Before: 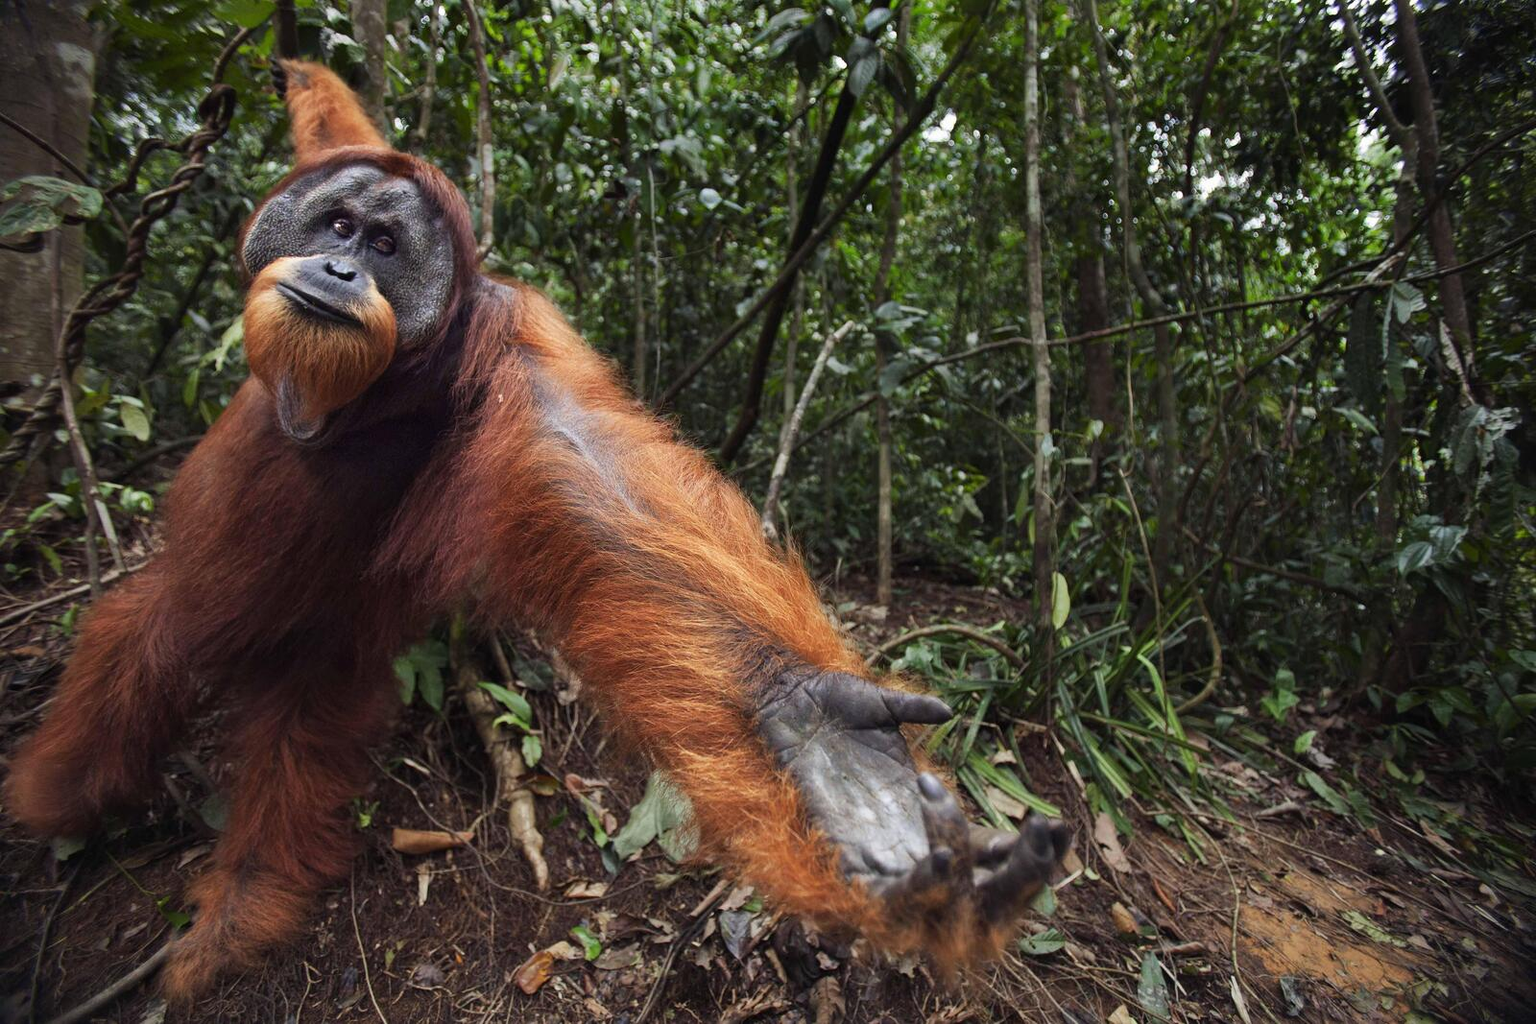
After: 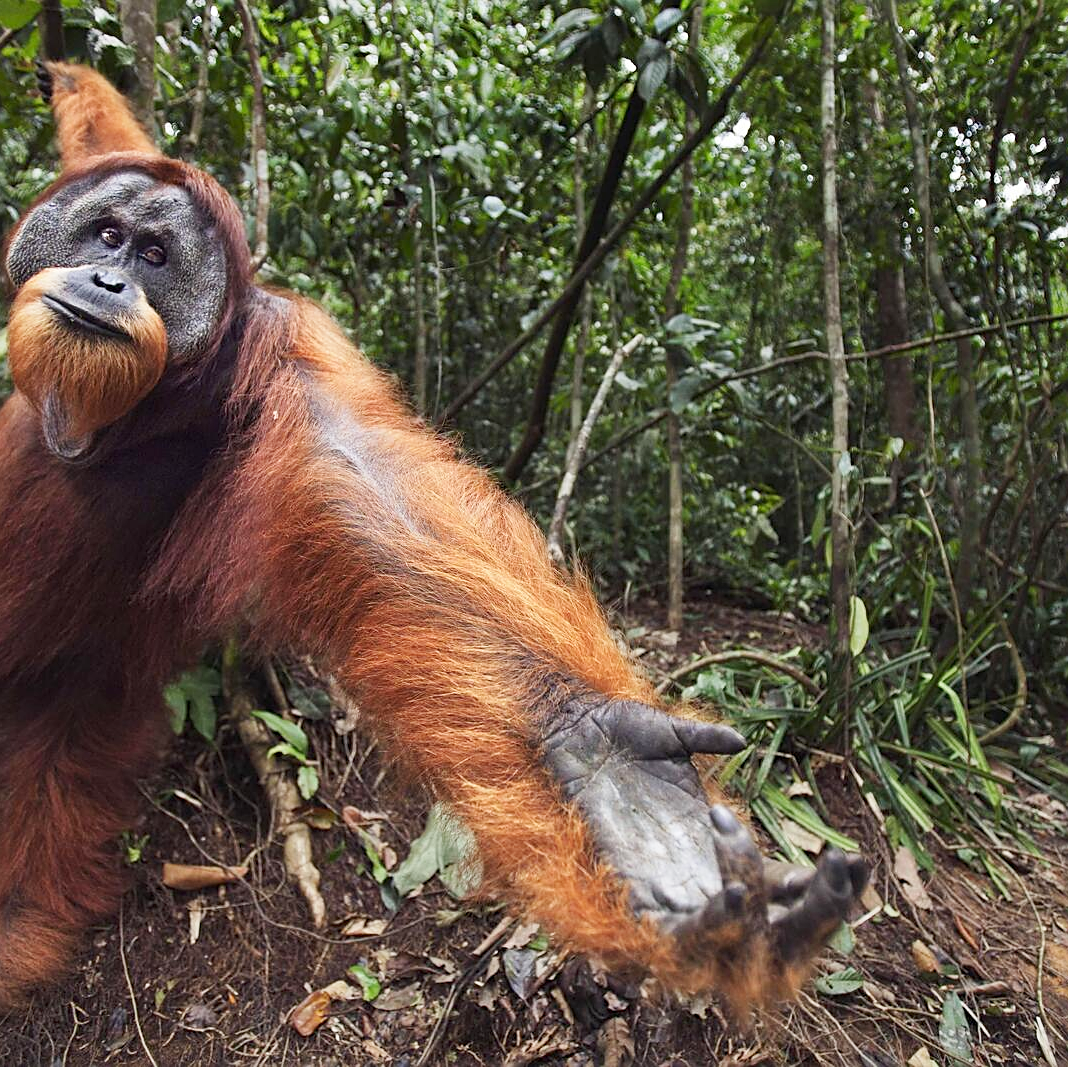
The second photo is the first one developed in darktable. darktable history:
base curve: curves: ch0 [(0, 0) (0.204, 0.334) (0.55, 0.733) (1, 1)], preserve colors none
crop: left 15.383%, right 17.85%
sharpen: on, module defaults
